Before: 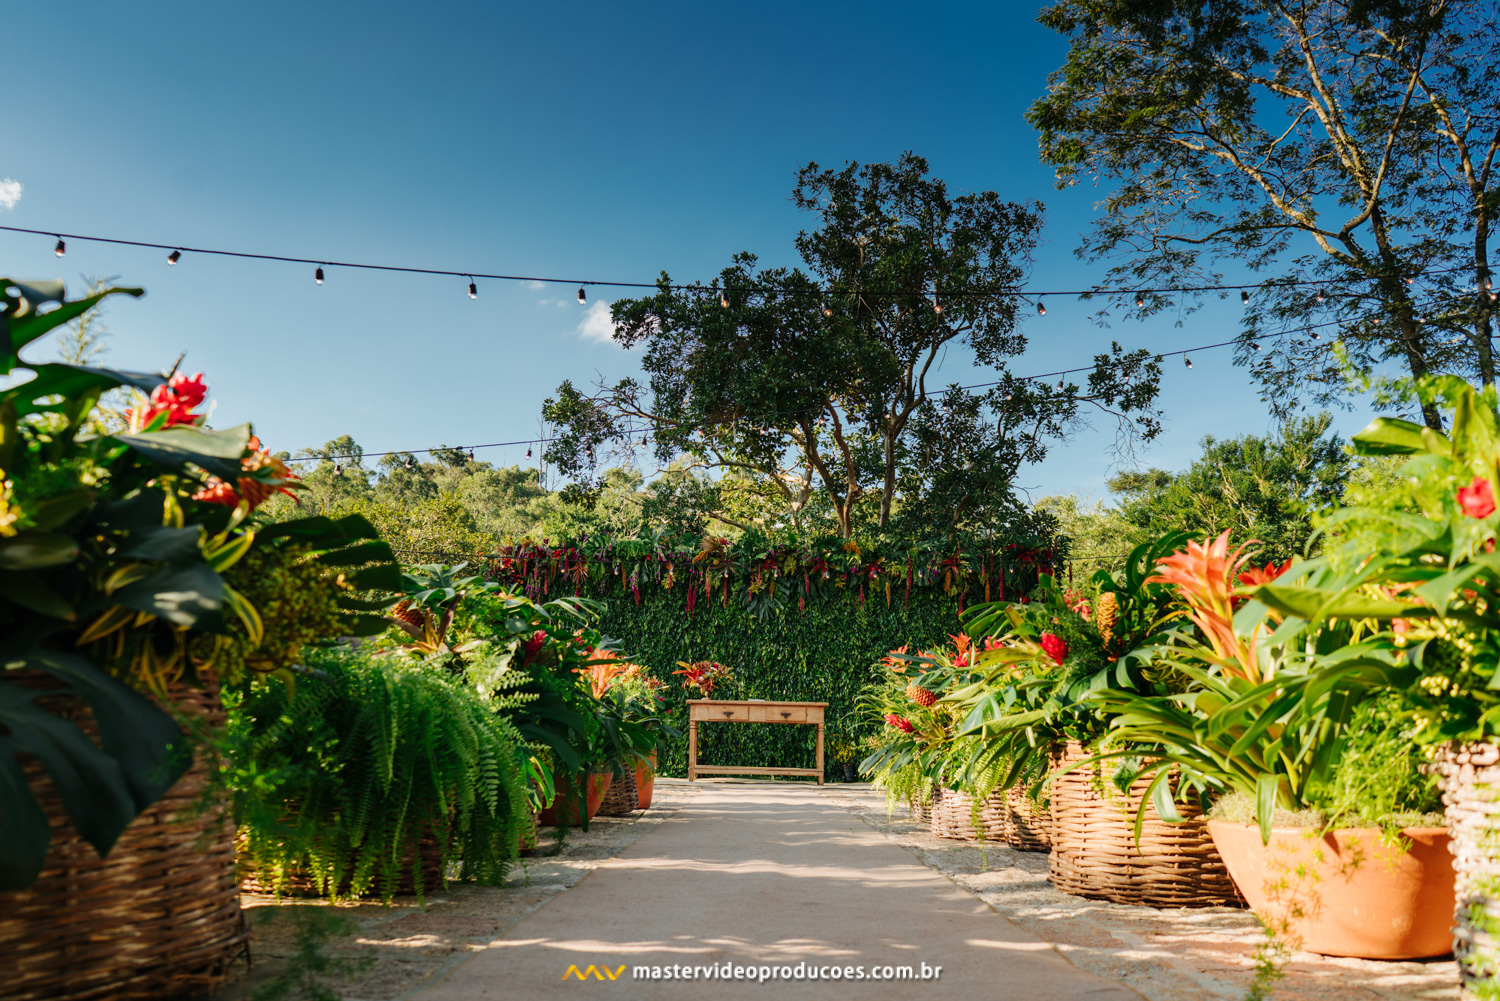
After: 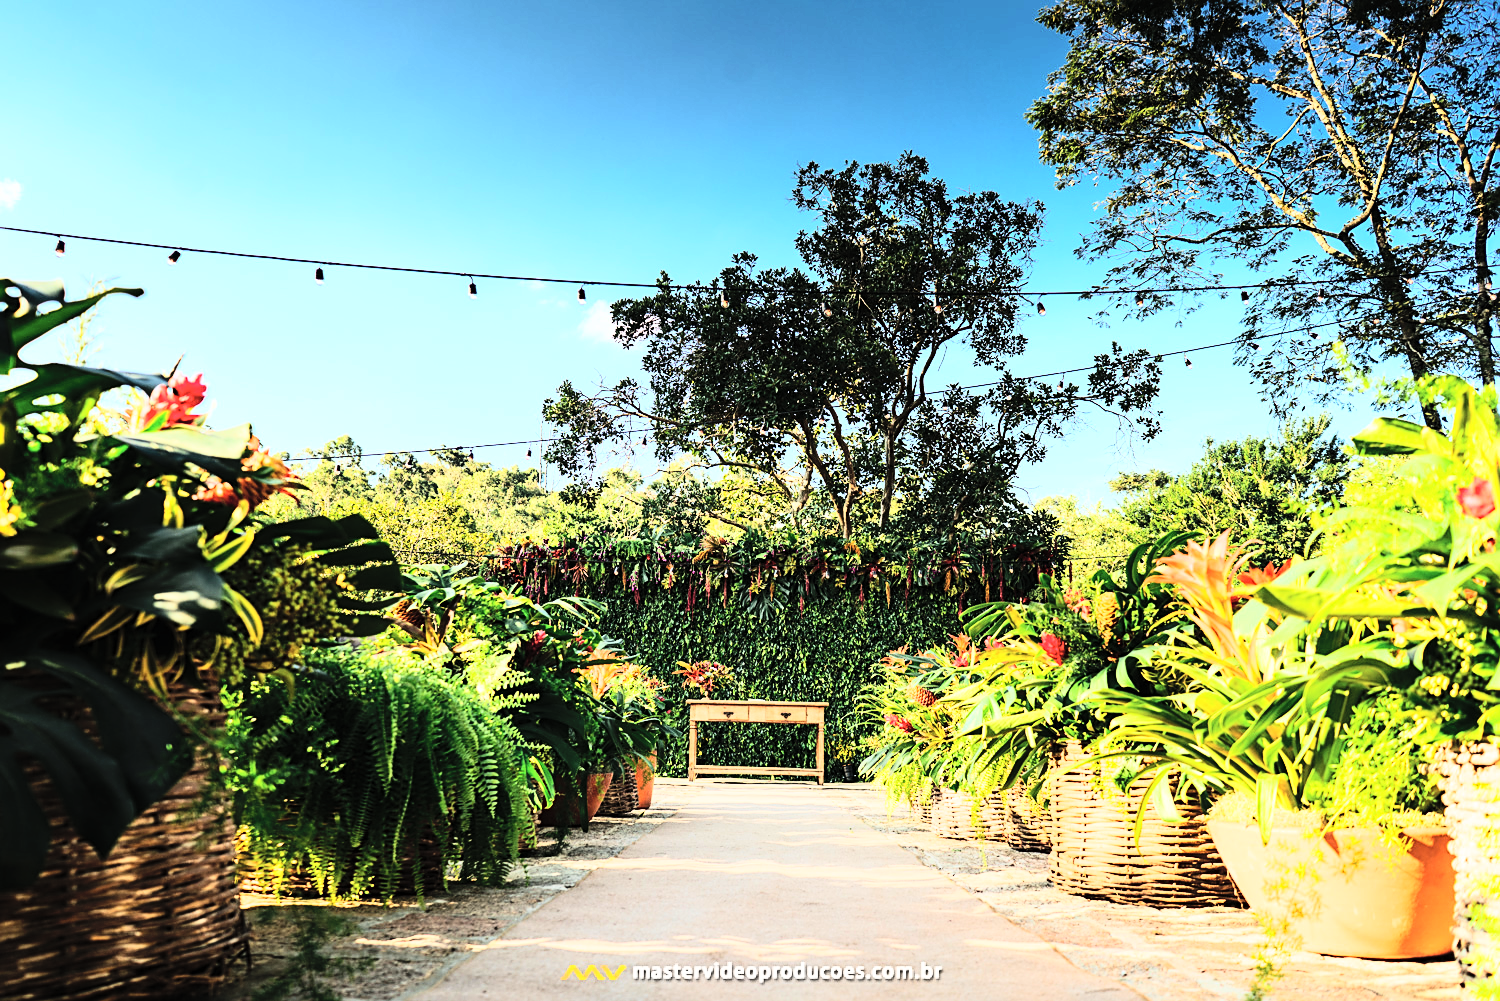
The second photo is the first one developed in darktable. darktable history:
rgb curve: curves: ch0 [(0, 0) (0.21, 0.15) (0.24, 0.21) (0.5, 0.75) (0.75, 0.96) (0.89, 0.99) (1, 1)]; ch1 [(0, 0.02) (0.21, 0.13) (0.25, 0.2) (0.5, 0.67) (0.75, 0.9) (0.89, 0.97) (1, 1)]; ch2 [(0, 0.02) (0.21, 0.13) (0.25, 0.2) (0.5, 0.67) (0.75, 0.9) (0.89, 0.97) (1, 1)], compensate middle gray true
sharpen: on, module defaults
contrast brightness saturation: contrast 0.14, brightness 0.21
